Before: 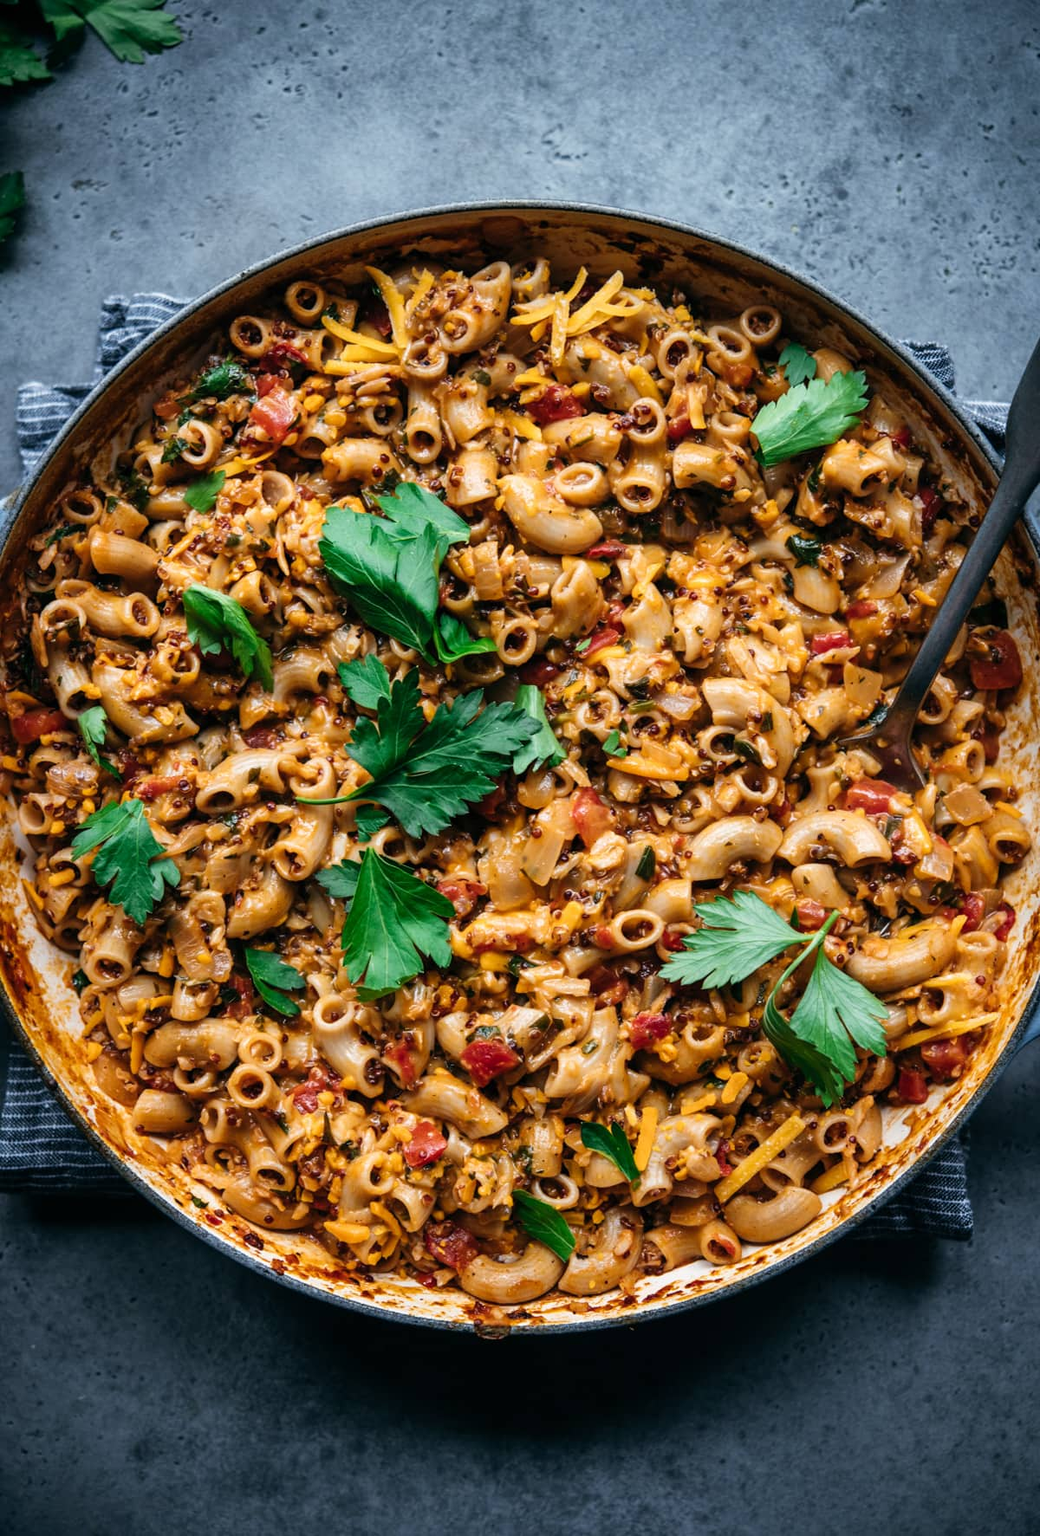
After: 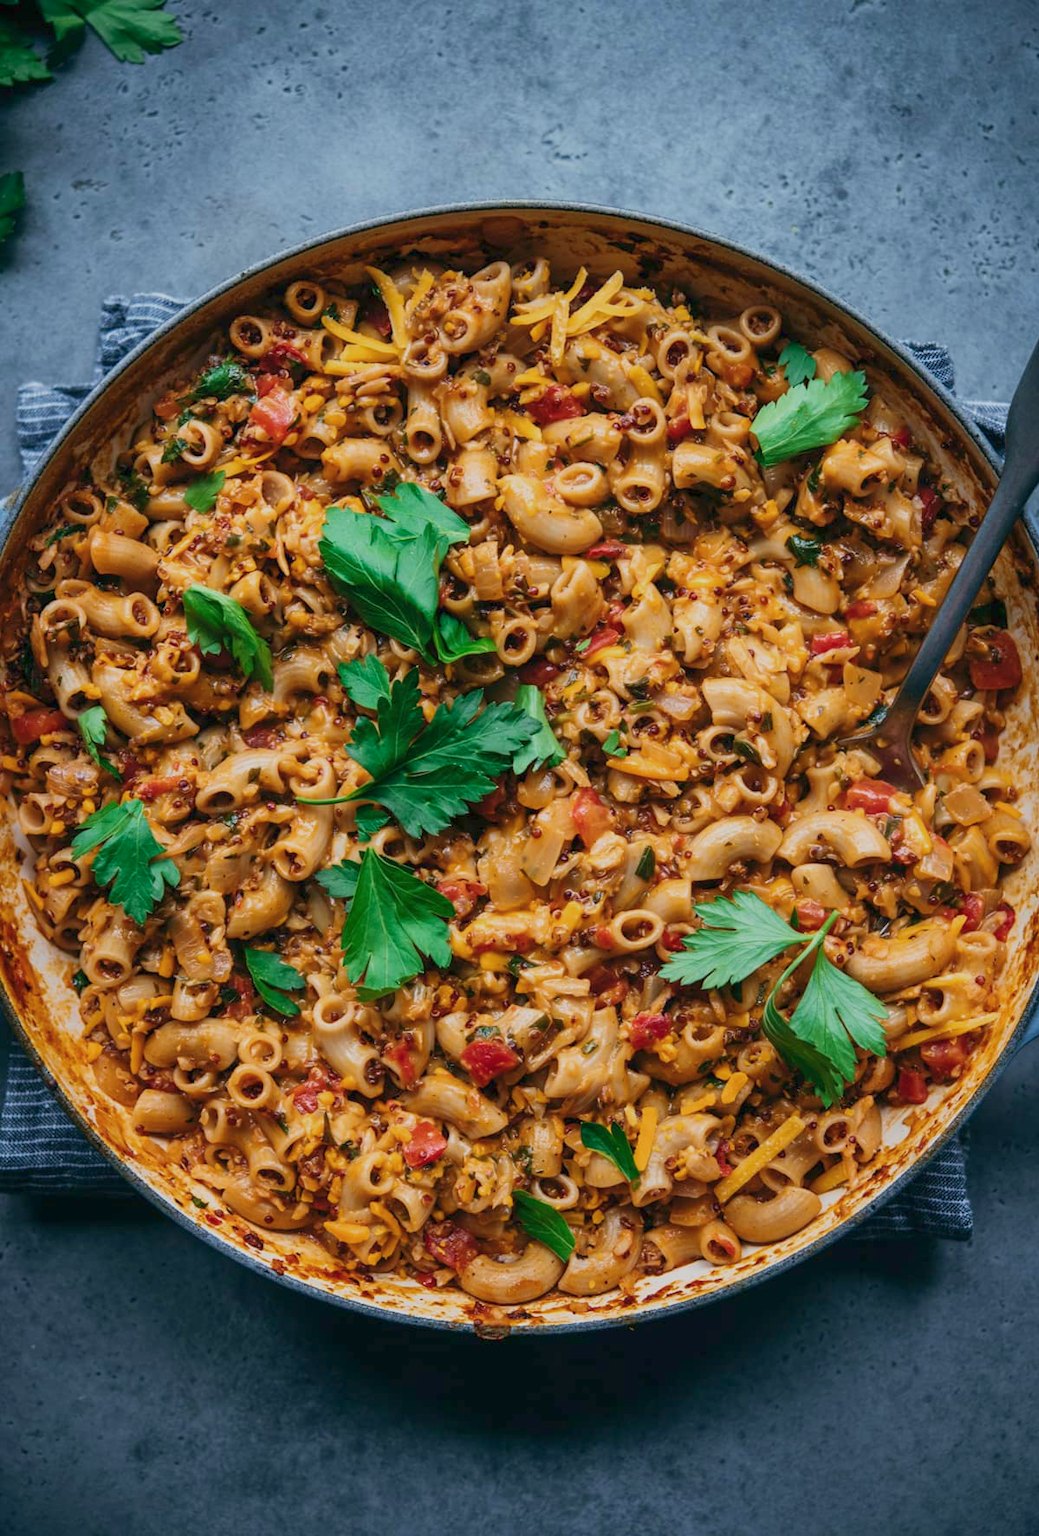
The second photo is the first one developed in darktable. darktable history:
exposure: compensate highlight preservation false
velvia: on, module defaults
color balance rgb: perceptual saturation grading › global saturation -0.003%, perceptual brilliance grading › highlights 5.006%, perceptual brilliance grading › shadows -9.863%, contrast -29.971%
